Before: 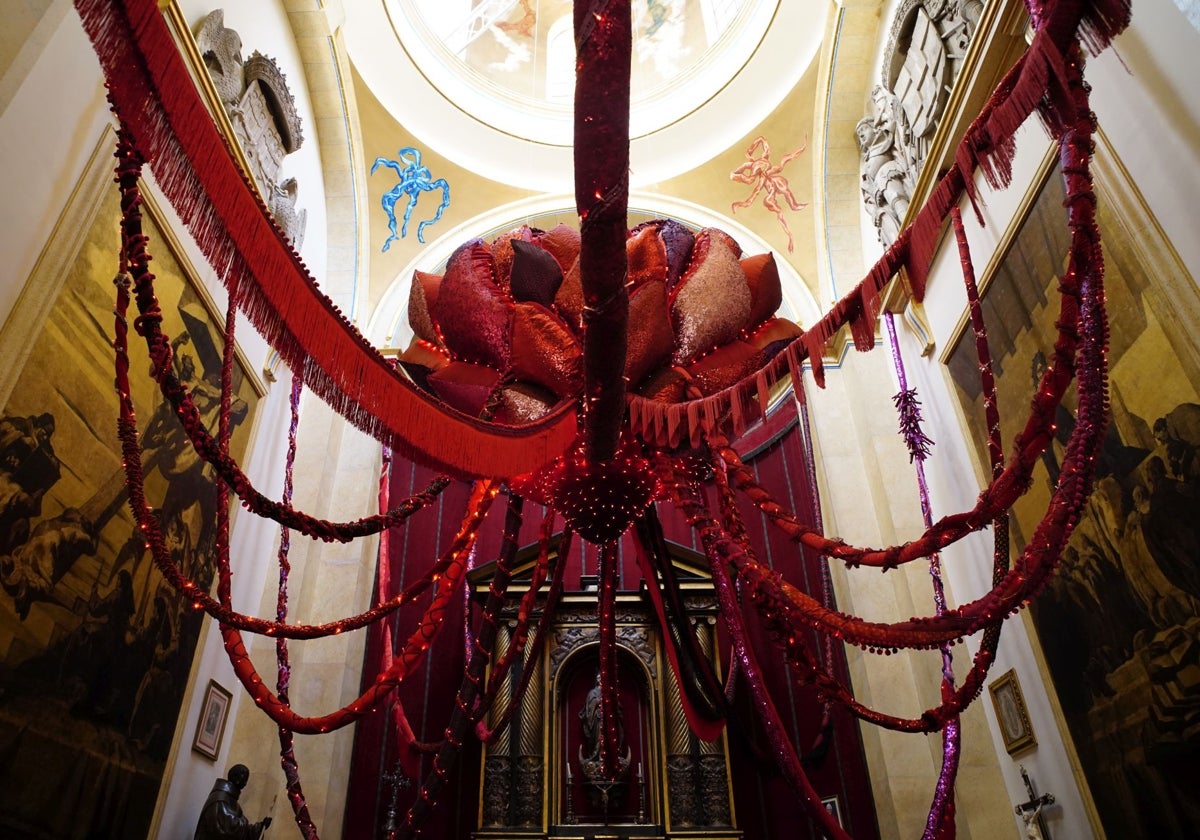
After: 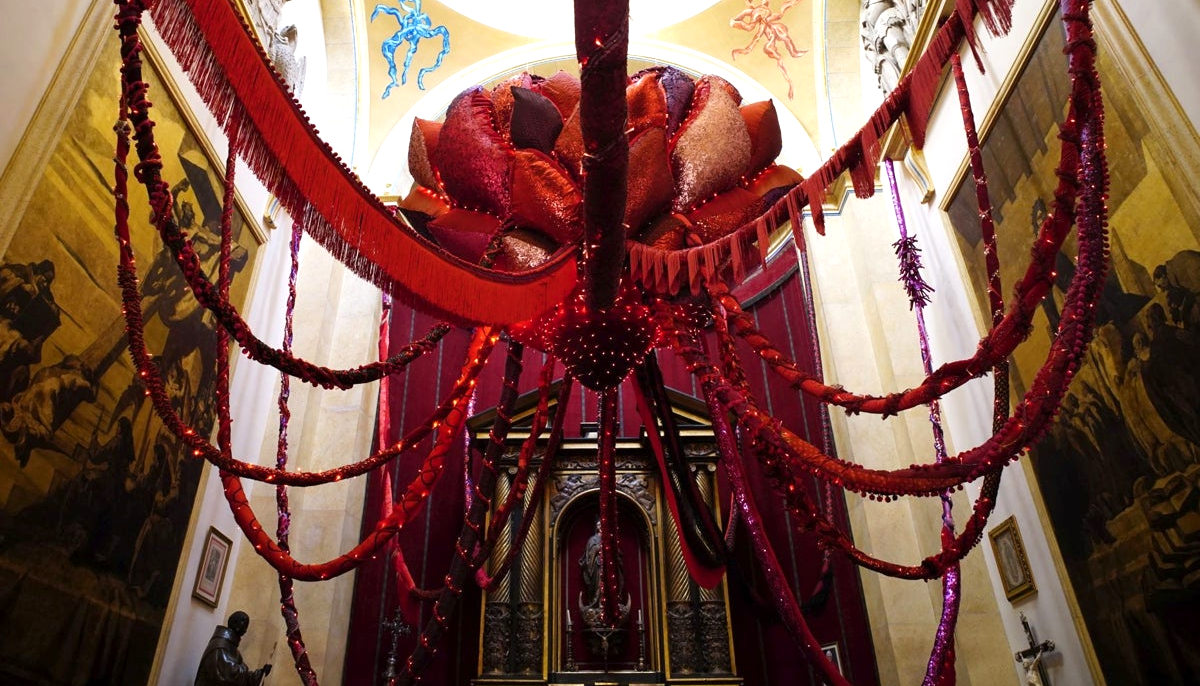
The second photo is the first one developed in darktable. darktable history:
color balance rgb: perceptual saturation grading › global saturation 0.313%, perceptual brilliance grading › global brilliance 10.865%
crop and rotate: top 18.318%
base curve: curves: ch0 [(0, 0) (0.472, 0.508) (1, 1)], preserve colors none
tone equalizer: -7 EV 0.173 EV, -6 EV 0.087 EV, -5 EV 0.113 EV, -4 EV 0.038 EV, -2 EV -0.036 EV, -1 EV -0.033 EV, +0 EV -0.061 EV
